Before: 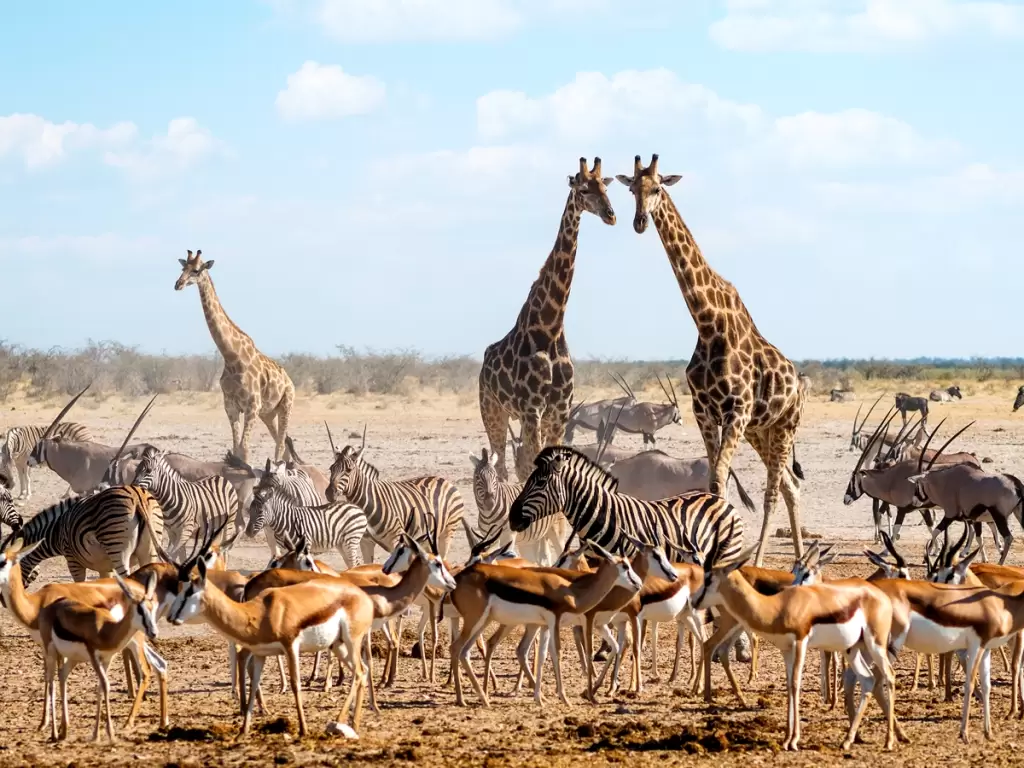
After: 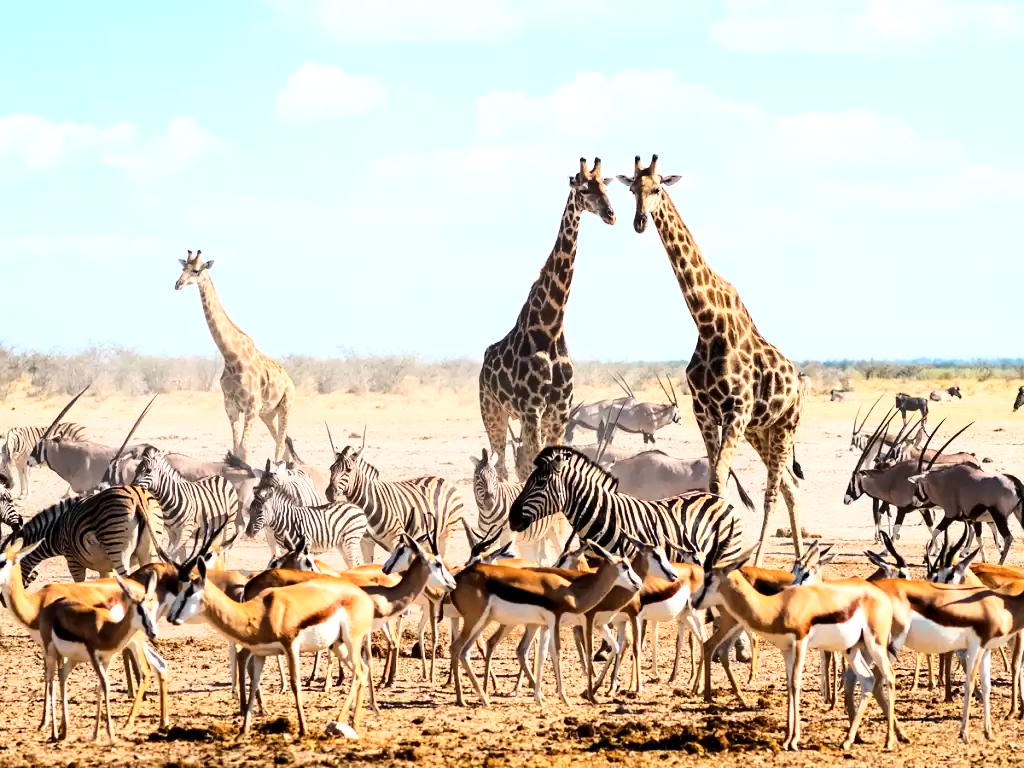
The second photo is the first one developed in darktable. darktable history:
tone equalizer: -8 EV -0.001 EV, -7 EV 0.001 EV, -6 EV -0.002 EV, -5 EV -0.003 EV, -4 EV -0.062 EV, -3 EV -0.222 EV, -2 EV -0.267 EV, -1 EV 0.105 EV, +0 EV 0.303 EV
base curve: curves: ch0 [(0, 0) (0.028, 0.03) (0.121, 0.232) (0.46, 0.748) (0.859, 0.968) (1, 1)]
